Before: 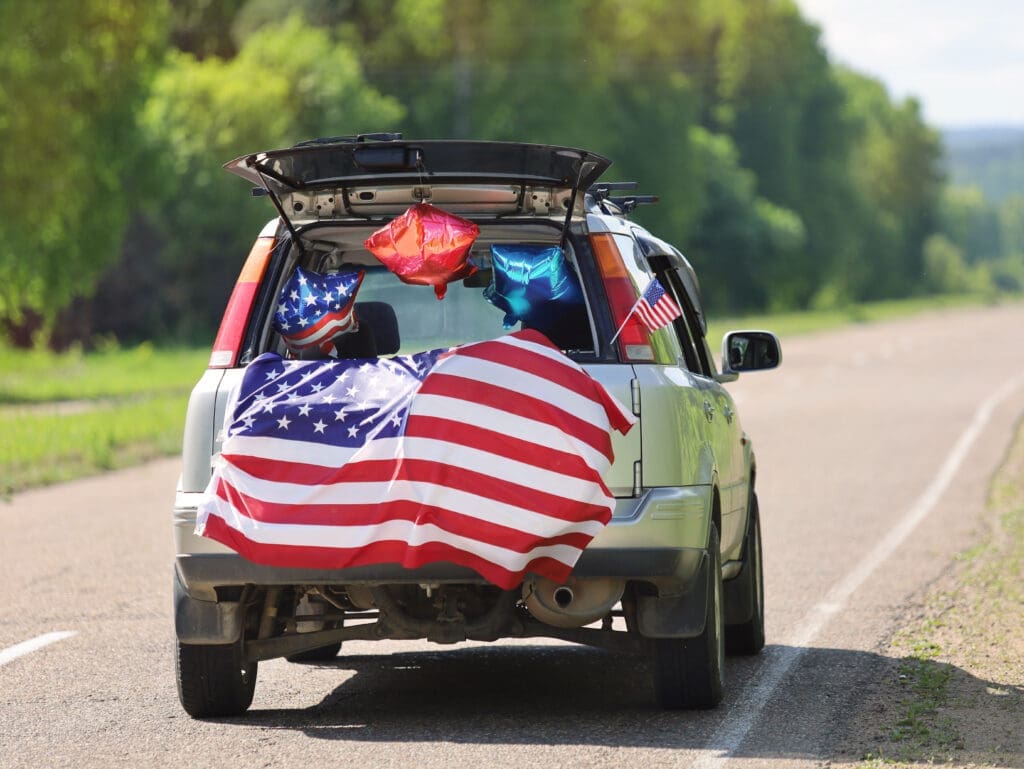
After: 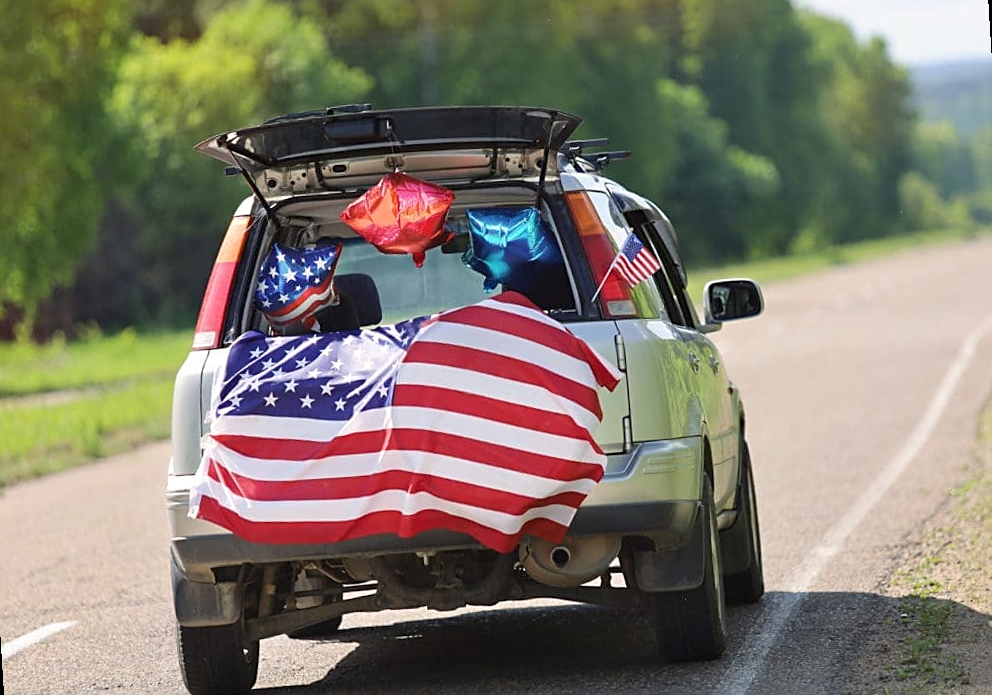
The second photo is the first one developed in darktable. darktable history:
rotate and perspective: rotation -3.52°, crop left 0.036, crop right 0.964, crop top 0.081, crop bottom 0.919
sharpen: on, module defaults
